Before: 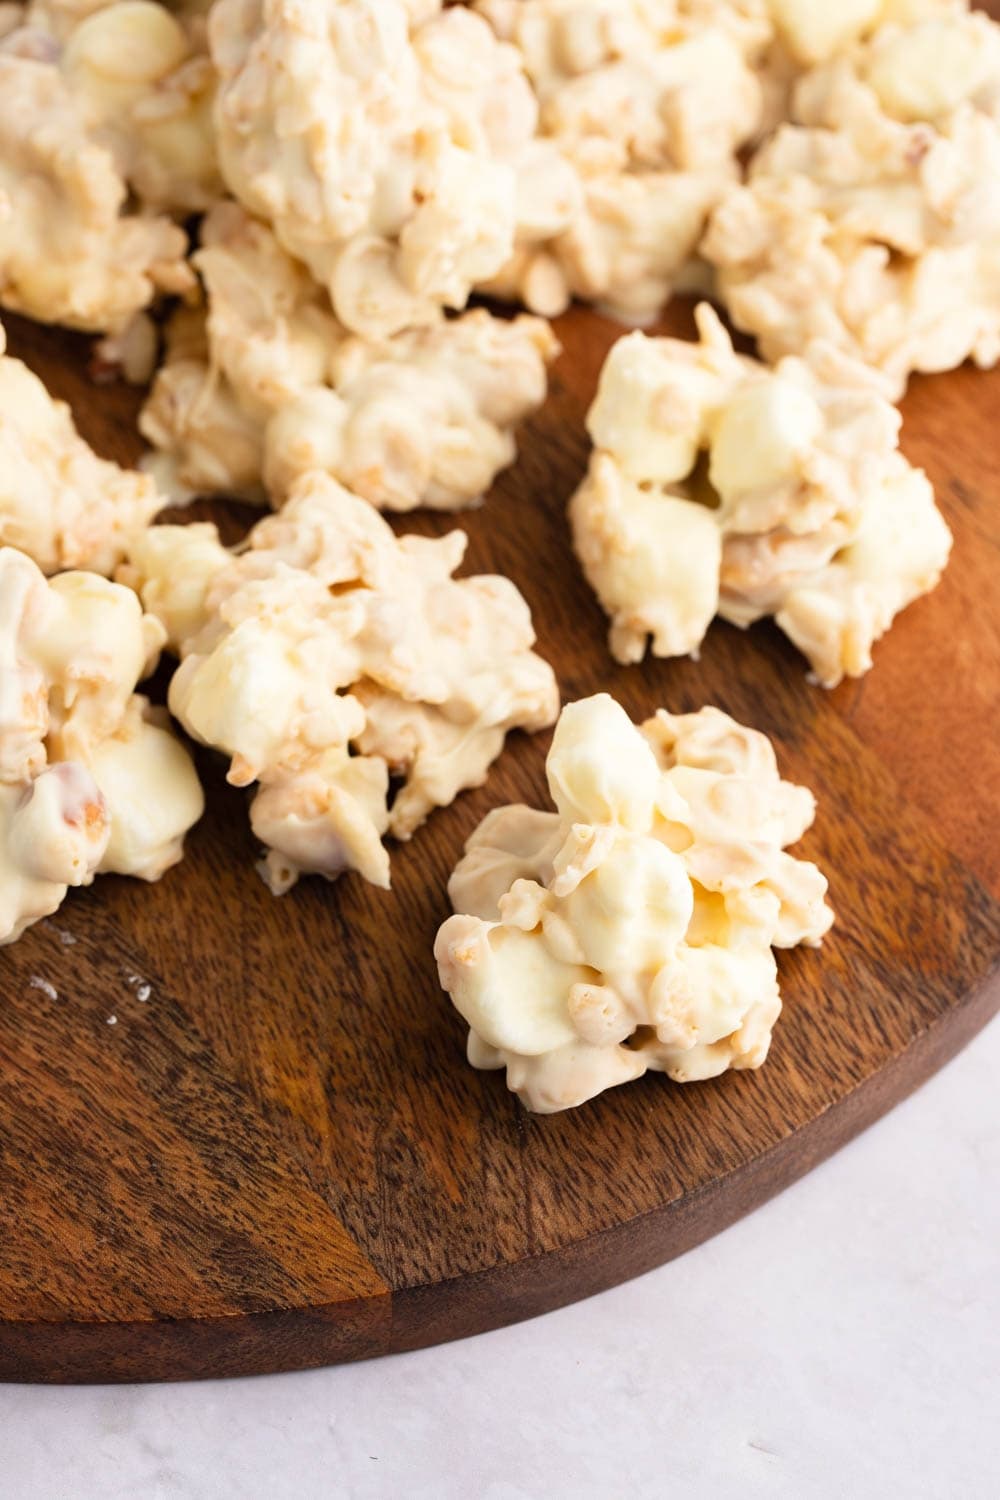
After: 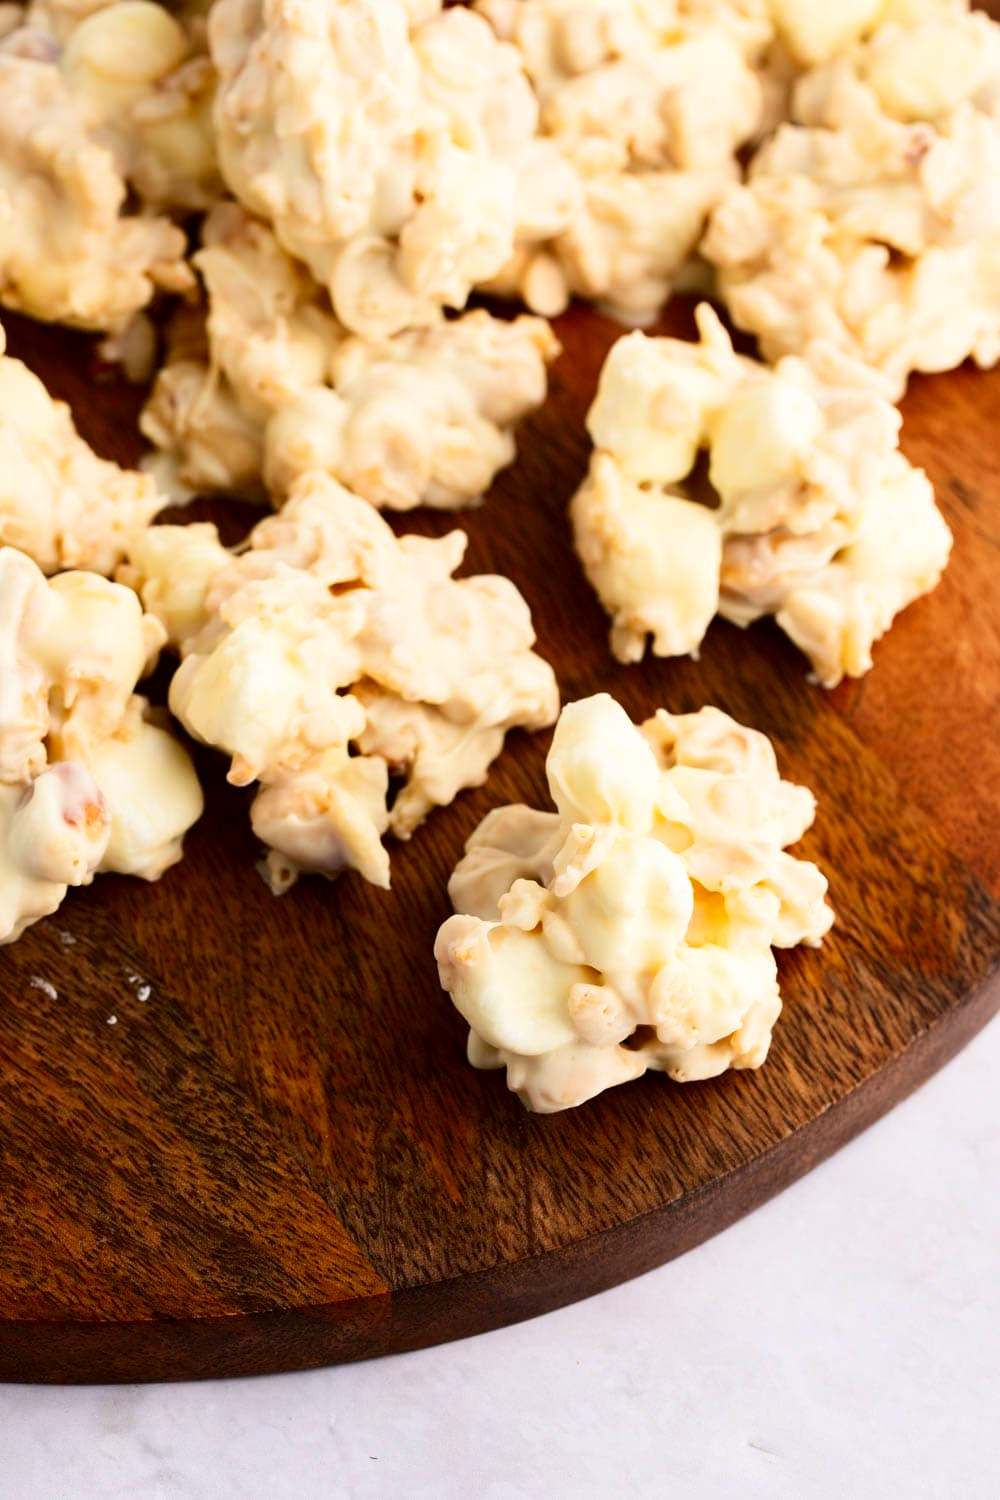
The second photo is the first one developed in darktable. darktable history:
contrast brightness saturation: contrast 0.19, brightness -0.108, saturation 0.212
